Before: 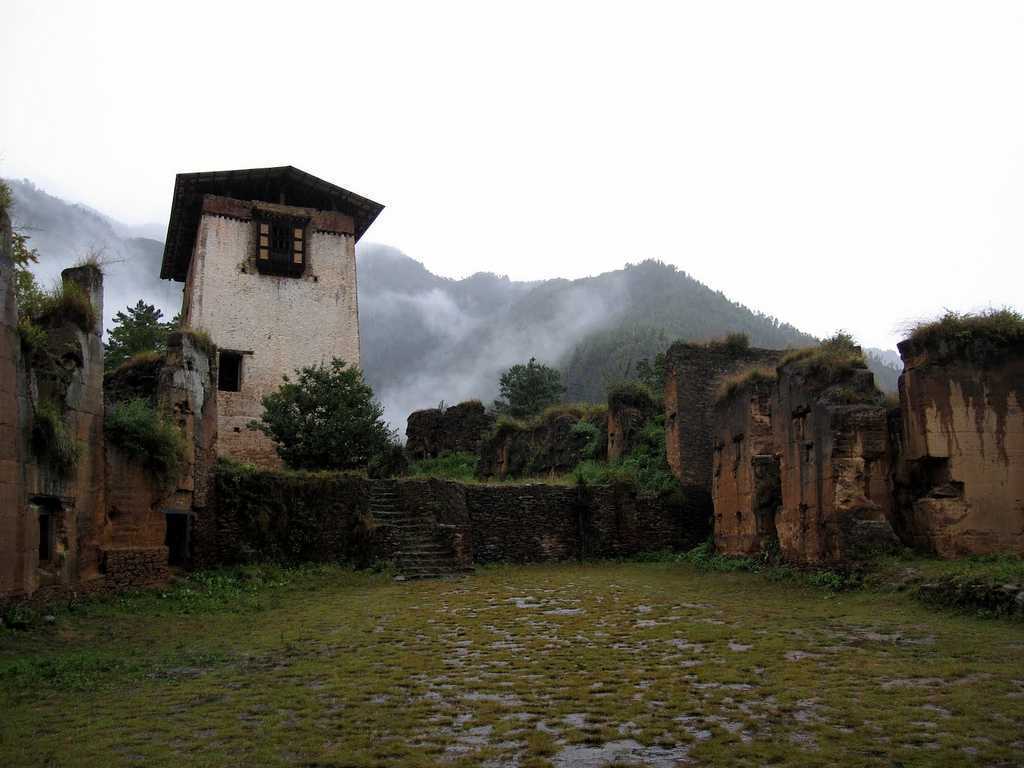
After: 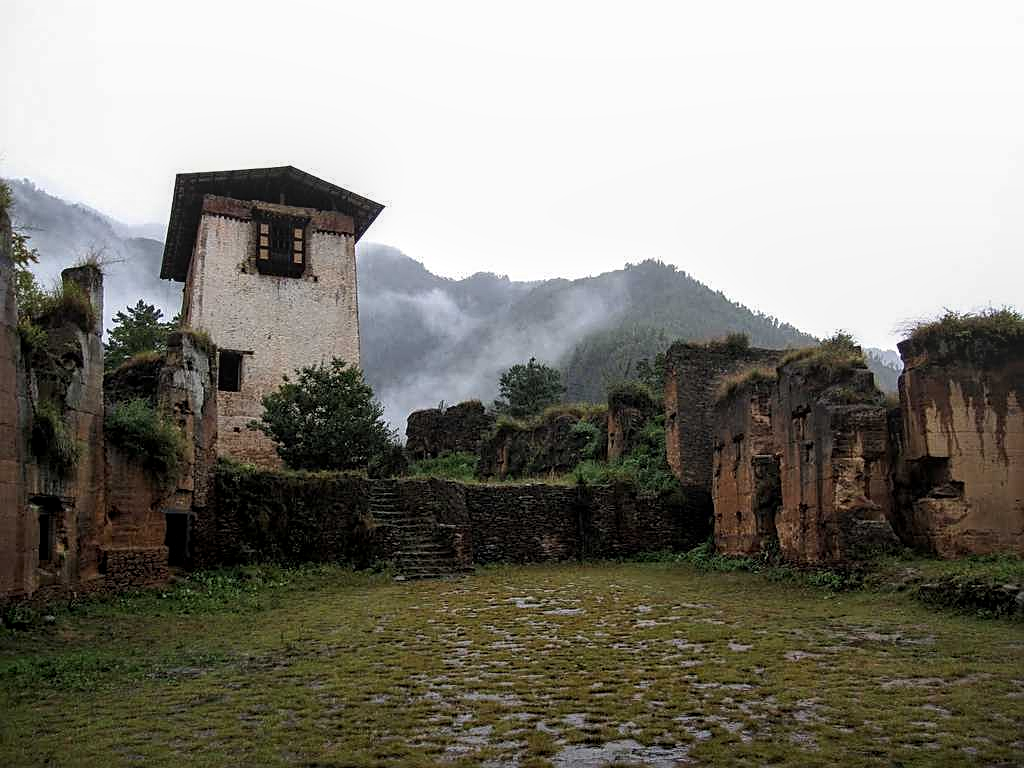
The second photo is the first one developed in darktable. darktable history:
sharpen: on, module defaults
local contrast: on, module defaults
shadows and highlights: shadows 20.03, highlights -20.03, soften with gaussian
